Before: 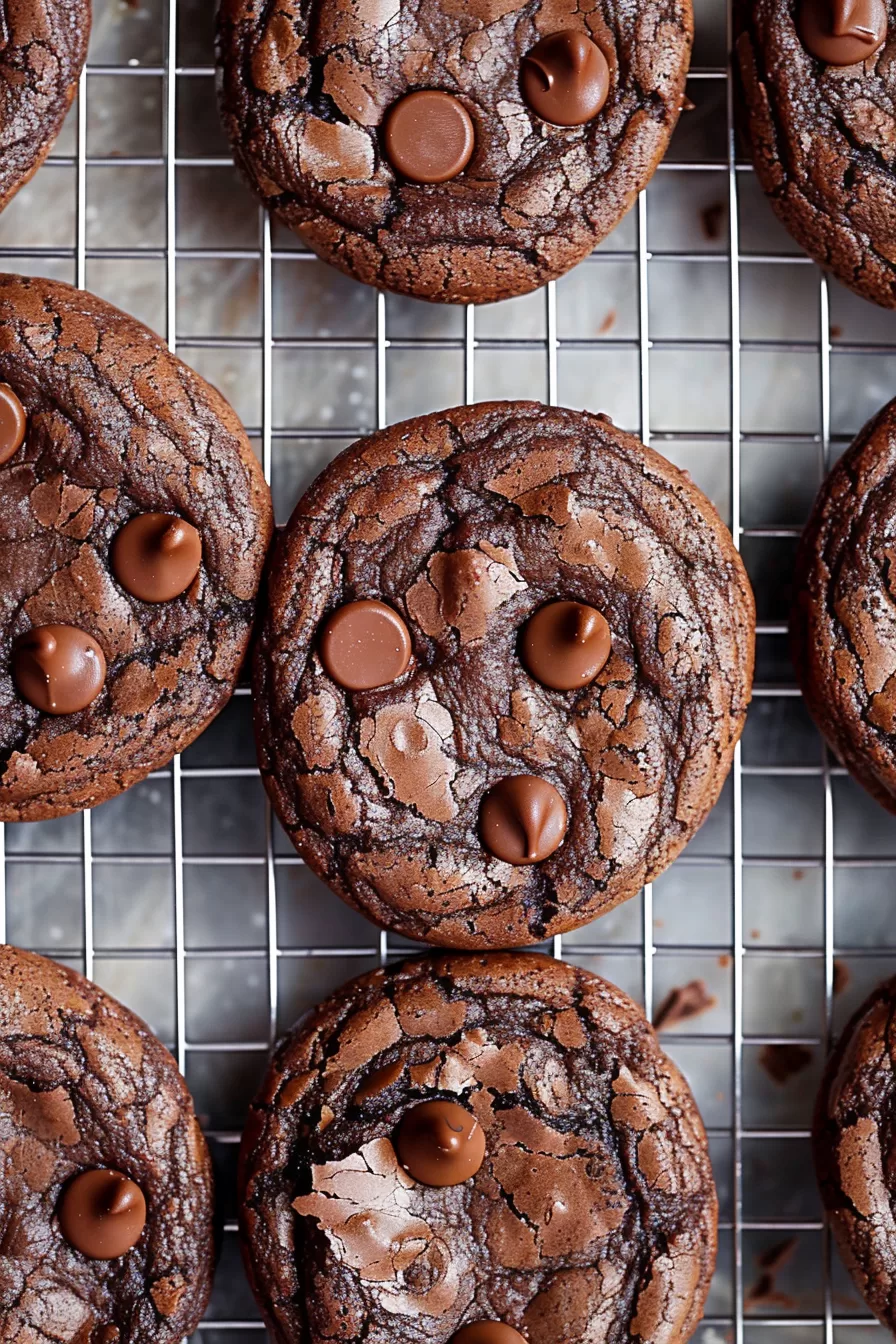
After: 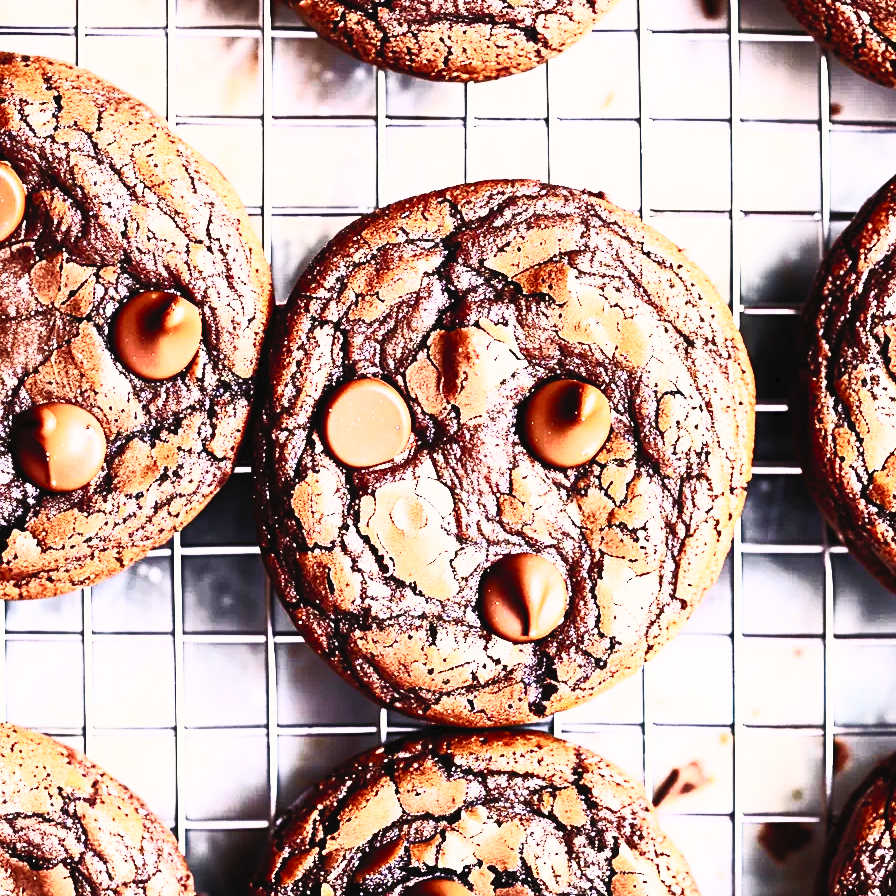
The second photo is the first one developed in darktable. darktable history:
color correction: highlights a* 5.55, highlights b* 5.23, saturation 0.628
contrast brightness saturation: contrast 0.811, brightness 0.606, saturation 0.579
crop: top 16.518%, bottom 16.76%
base curve: curves: ch0 [(0, 0) (0, 0.001) (0.001, 0.001) (0.004, 0.002) (0.007, 0.004) (0.015, 0.013) (0.033, 0.045) (0.052, 0.096) (0.075, 0.17) (0.099, 0.241) (0.163, 0.42) (0.219, 0.55) (0.259, 0.616) (0.327, 0.722) (0.365, 0.765) (0.522, 0.873) (0.547, 0.881) (0.689, 0.919) (0.826, 0.952) (1, 1)], exposure shift 0.01, preserve colors none
